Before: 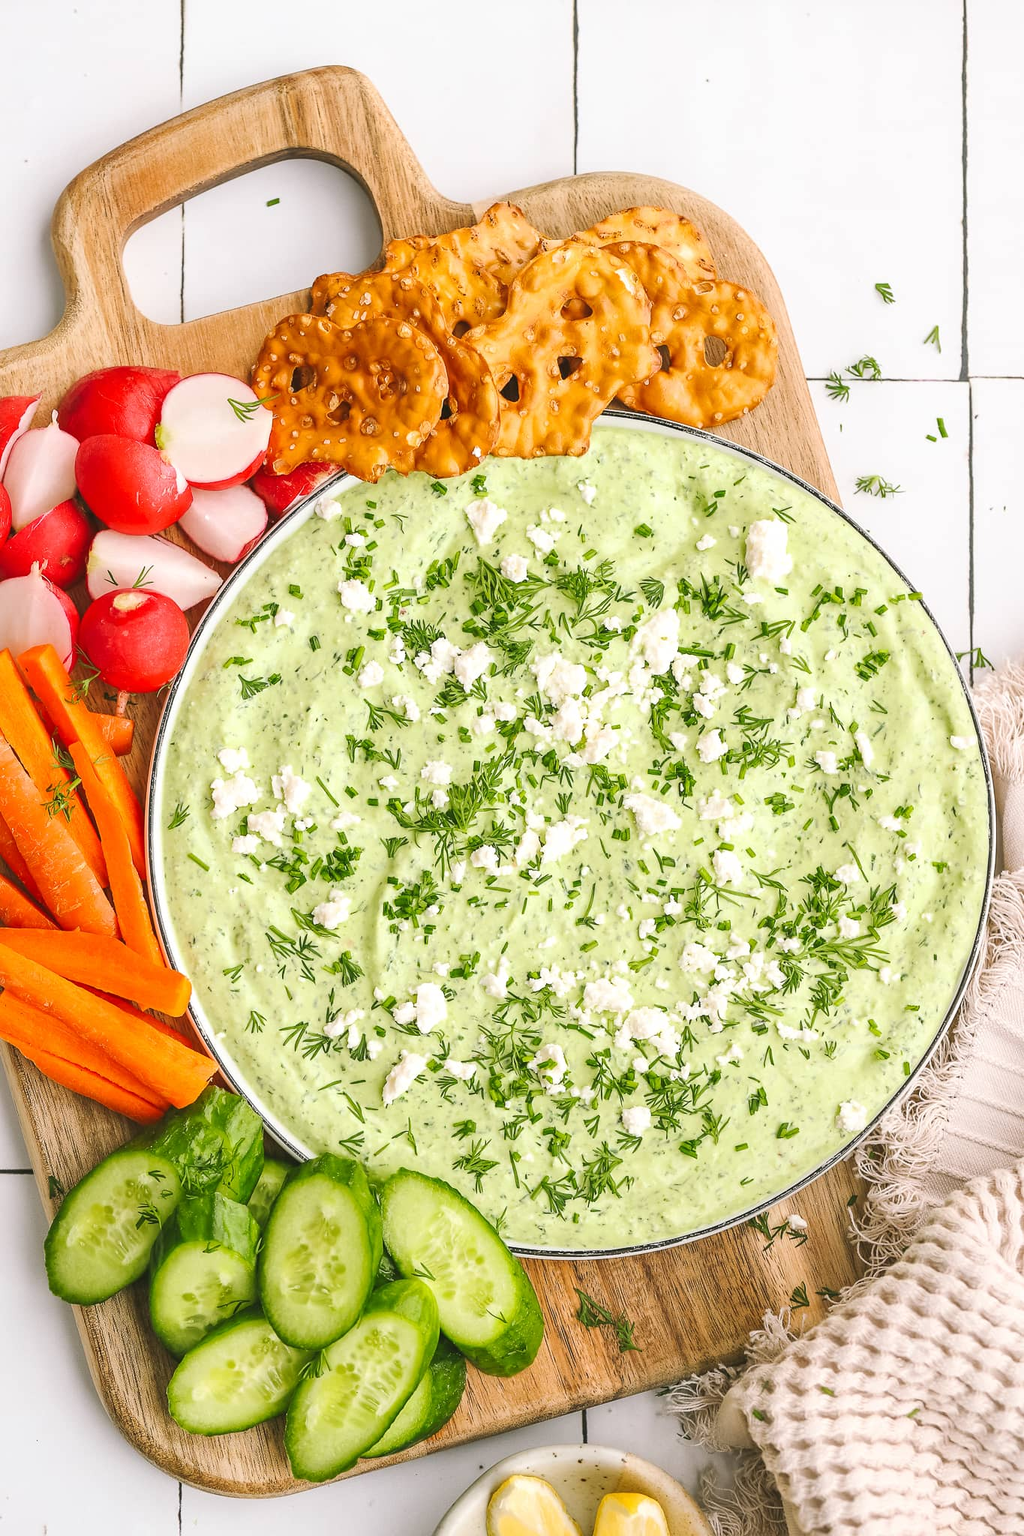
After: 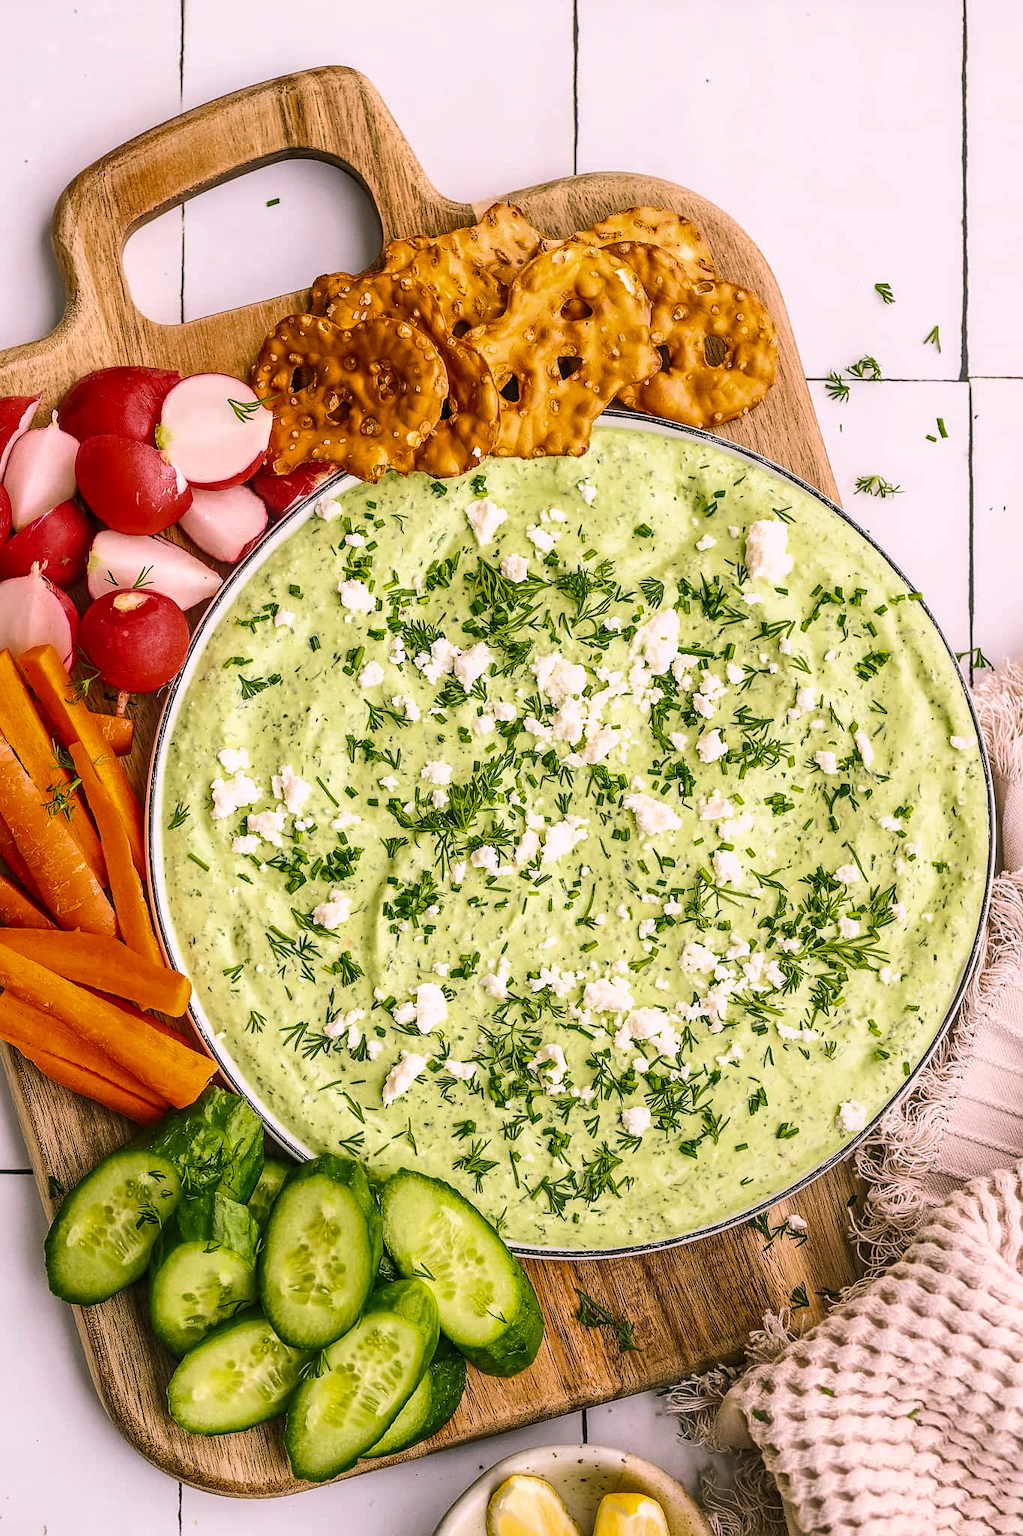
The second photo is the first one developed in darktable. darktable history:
local contrast: on, module defaults
contrast brightness saturation: saturation -0.022
exposure: exposure -0.218 EV, compensate highlight preservation false
sharpen: amount 0.21
color calibration: illuminant as shot in camera, x 0.358, y 0.373, temperature 4628.91 K
color balance rgb: highlights gain › chroma 2.947%, highlights gain › hue 62.02°, perceptual saturation grading › global saturation 18.618%, perceptual brilliance grading › highlights 3.748%, perceptual brilliance grading › mid-tones -17.995%, perceptual brilliance grading › shadows -40.736%, global vibrance 14.849%
velvia: on, module defaults
